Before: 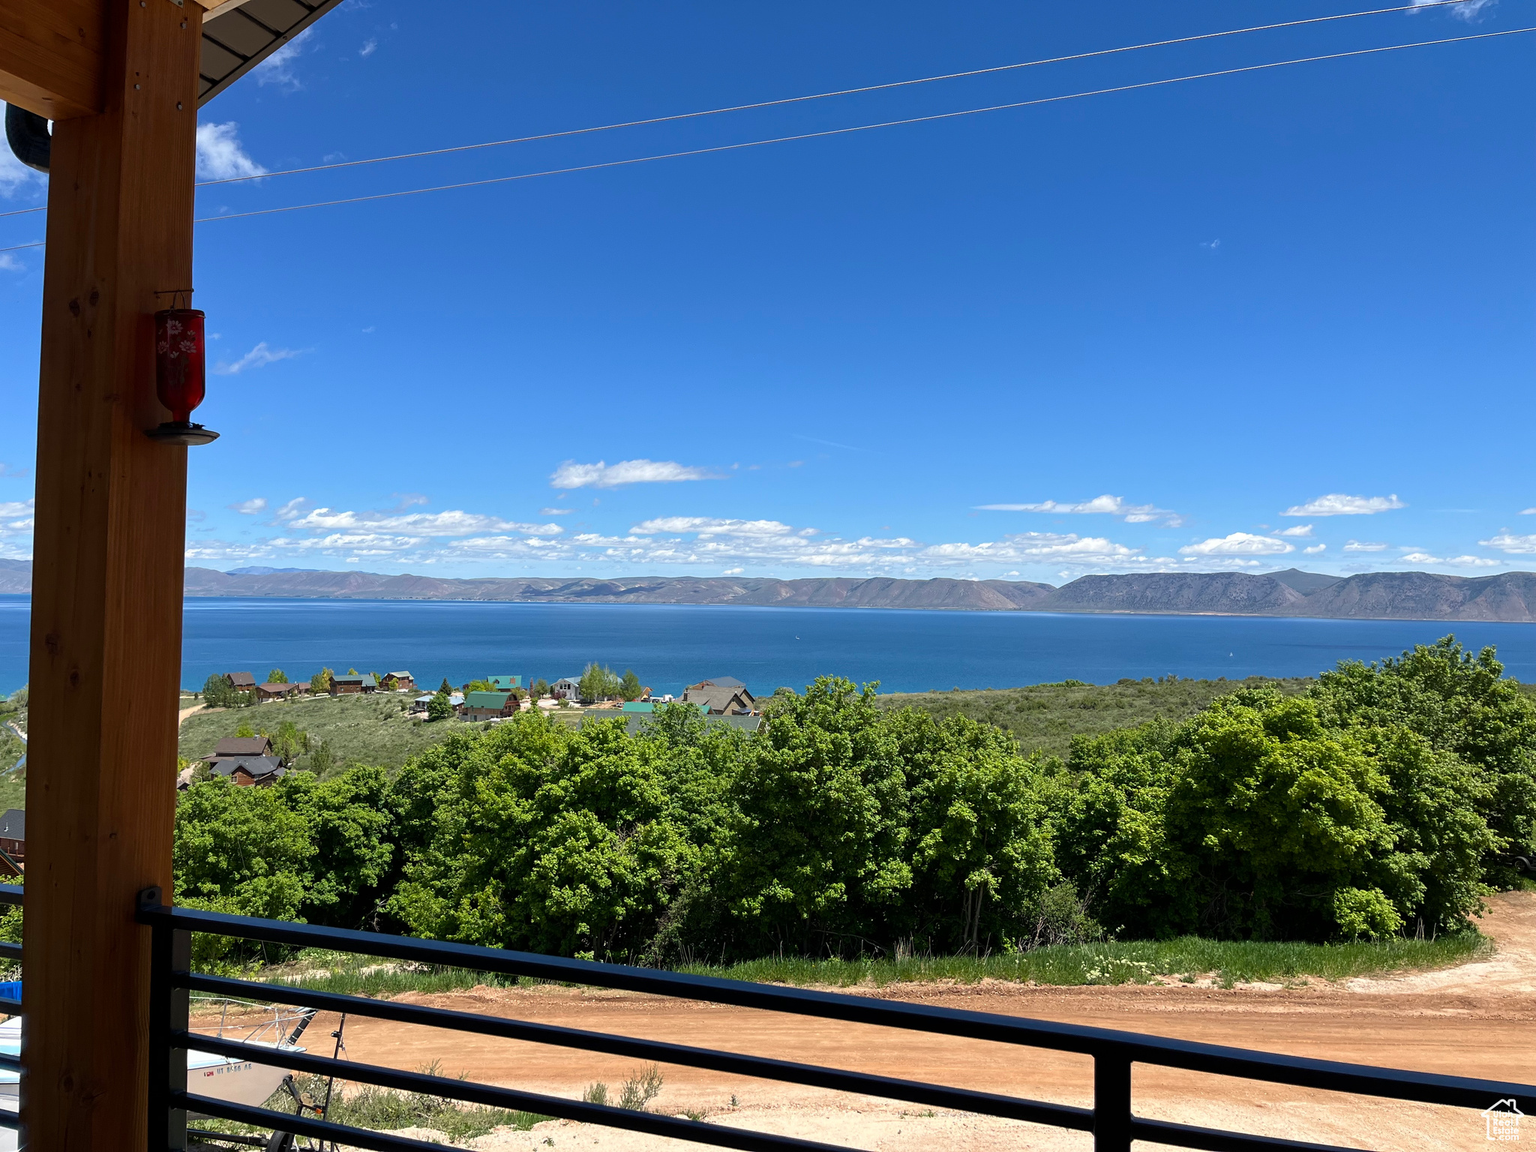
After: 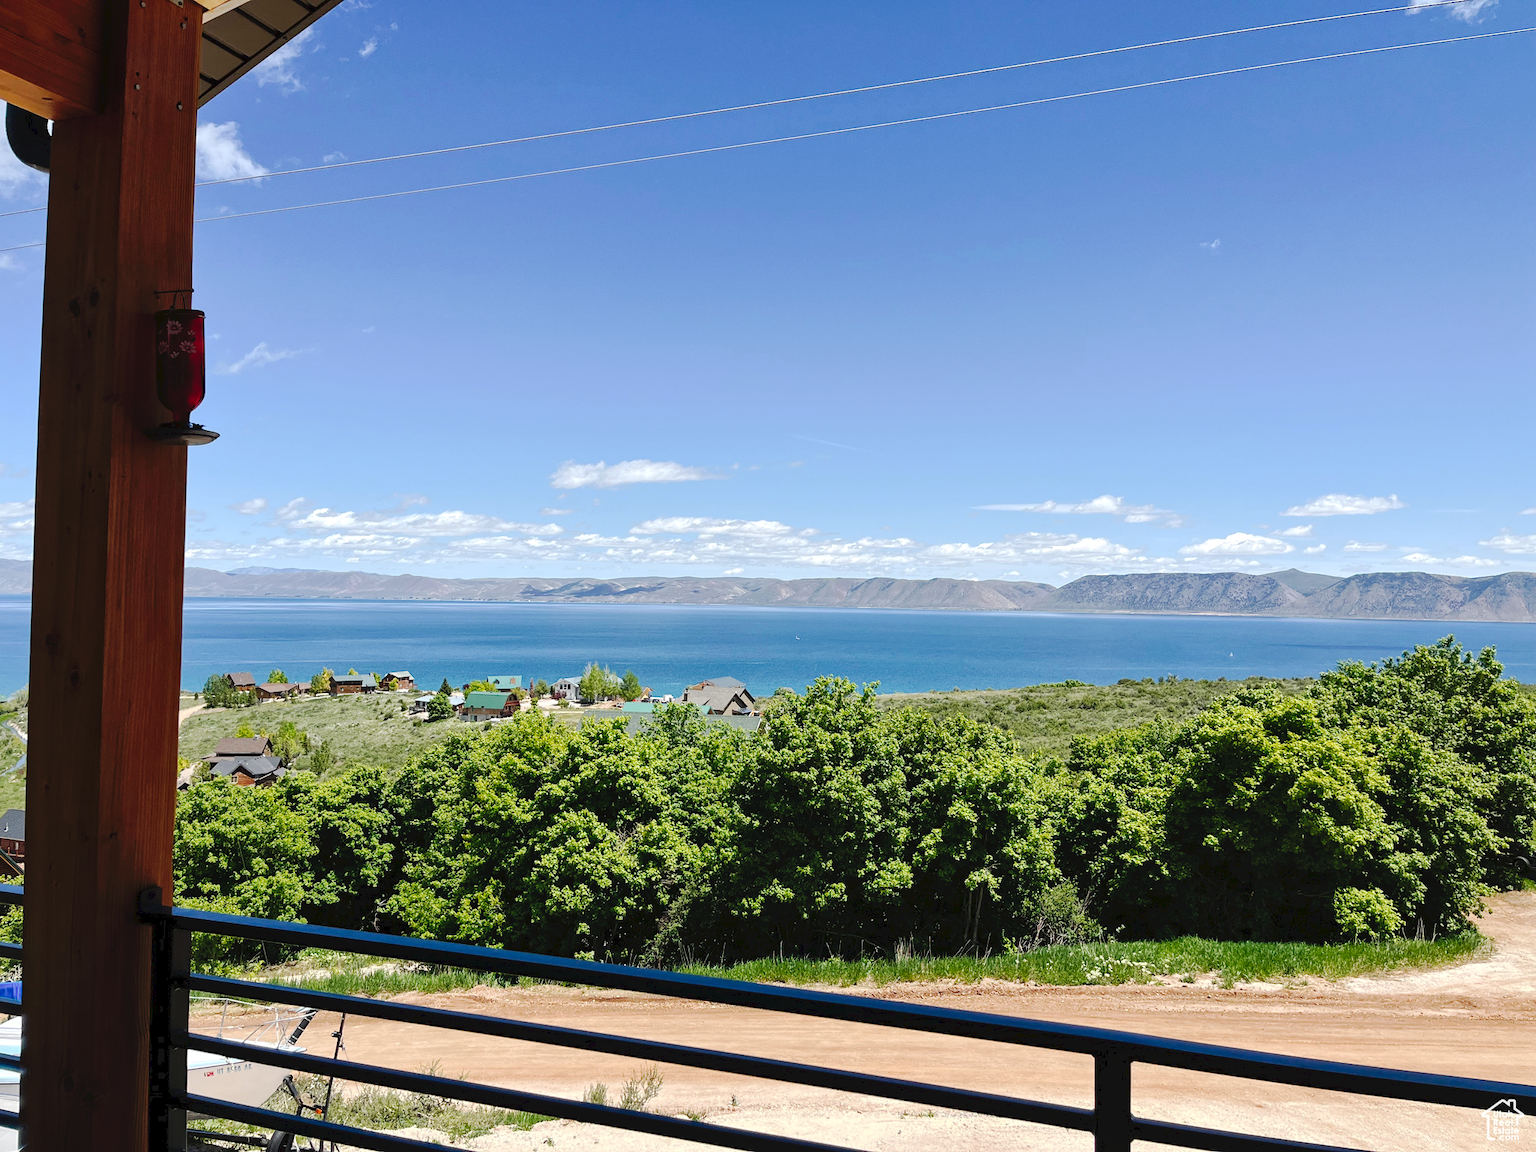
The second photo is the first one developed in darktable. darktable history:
tone curve: curves: ch0 [(0, 0) (0.003, 0.058) (0.011, 0.059) (0.025, 0.061) (0.044, 0.067) (0.069, 0.084) (0.1, 0.102) (0.136, 0.124) (0.177, 0.171) (0.224, 0.246) (0.277, 0.324) (0.335, 0.411) (0.399, 0.509) (0.468, 0.605) (0.543, 0.688) (0.623, 0.738) (0.709, 0.798) (0.801, 0.852) (0.898, 0.911) (1, 1)], preserve colors none
local contrast: mode bilateral grid, contrast 20, coarseness 50, detail 132%, midtone range 0.2
